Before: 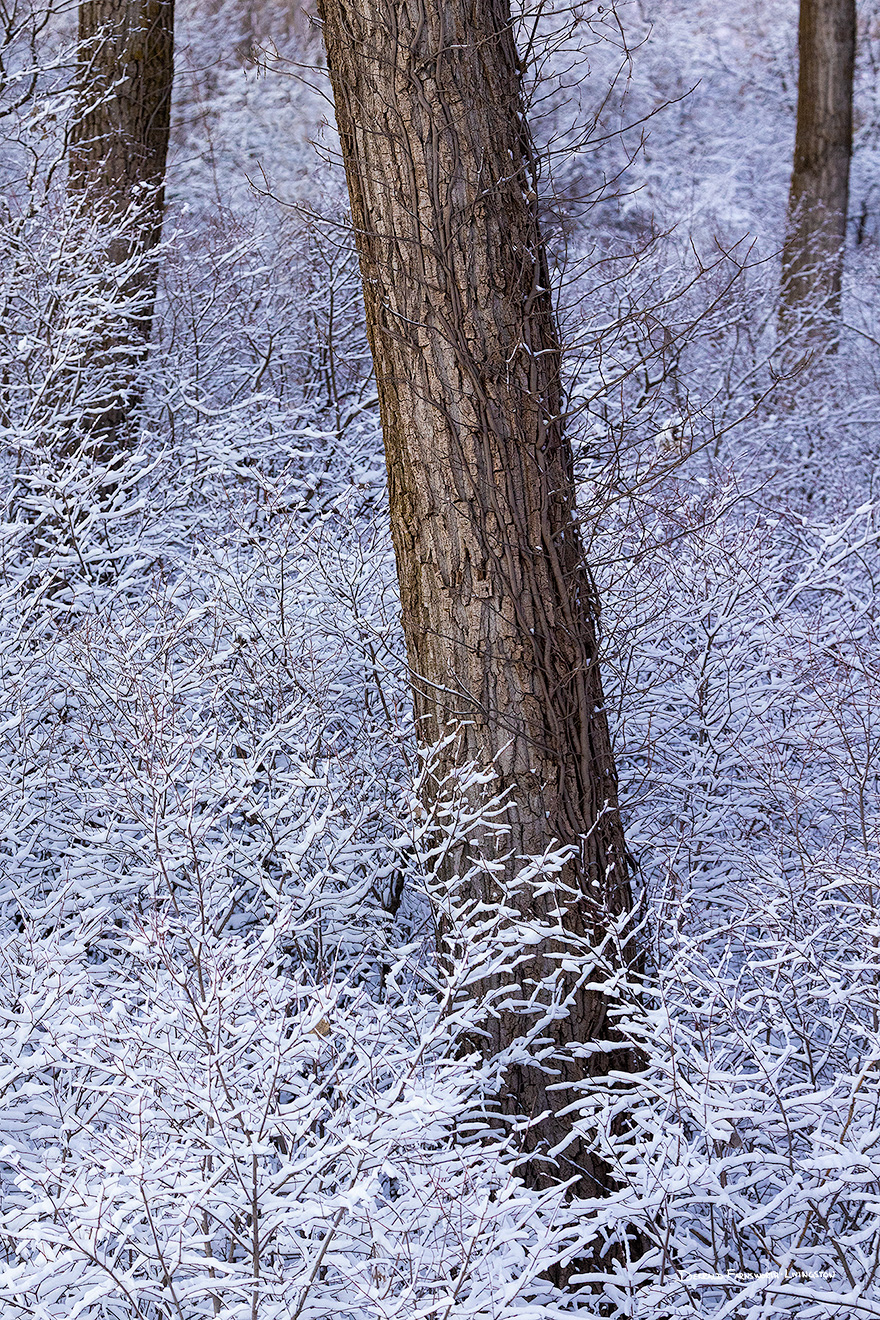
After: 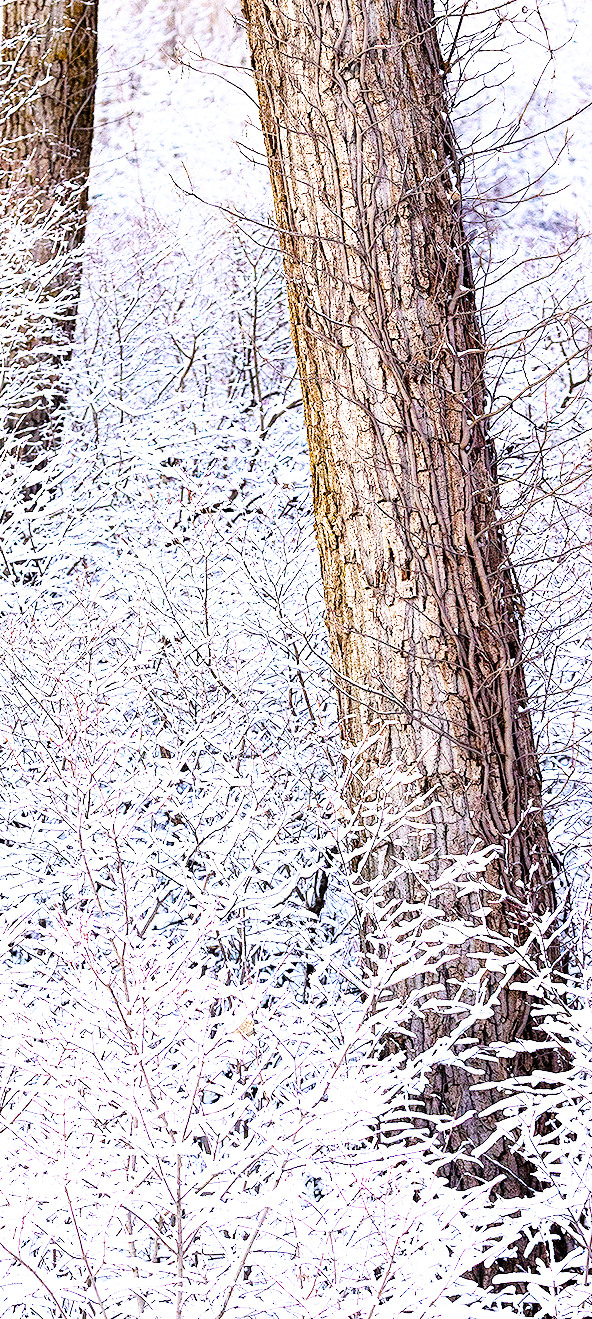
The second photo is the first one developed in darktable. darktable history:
crop and rotate: left 8.663%, right 24.053%
base curve: curves: ch0 [(0, 0) (0.007, 0.004) (0.027, 0.03) (0.046, 0.07) (0.207, 0.54) (0.442, 0.872) (0.673, 0.972) (1, 1)], preserve colors none
exposure: black level correction 0.001, exposure 1 EV, compensate highlight preservation false
